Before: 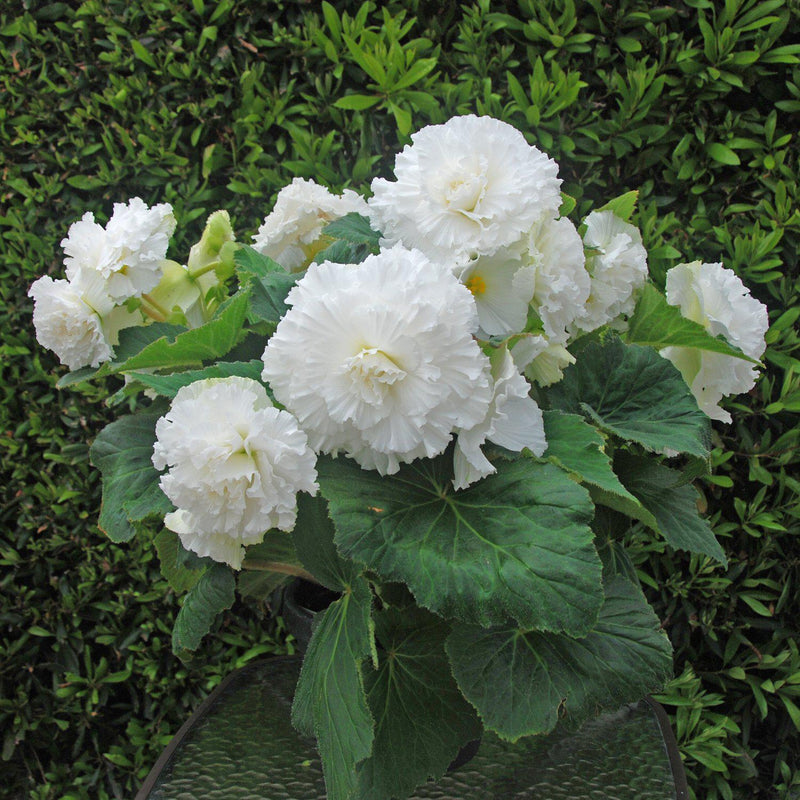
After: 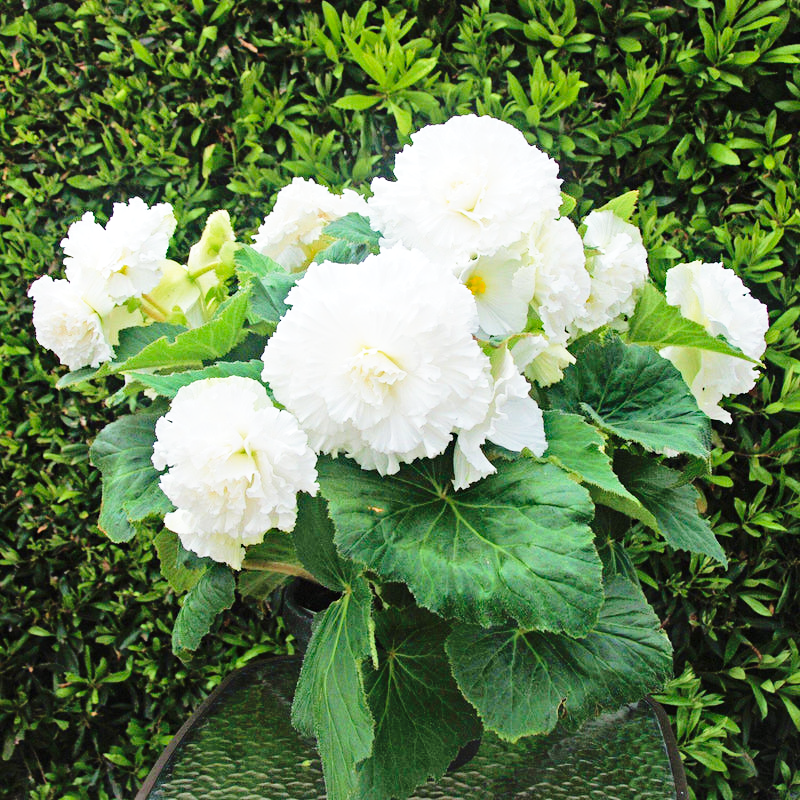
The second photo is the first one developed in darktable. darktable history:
base curve: curves: ch0 [(0, 0) (0.028, 0.03) (0.105, 0.232) (0.387, 0.748) (0.754, 0.968) (1, 1)], fusion 1, exposure shift 0.576, preserve colors none
velvia: on, module defaults
